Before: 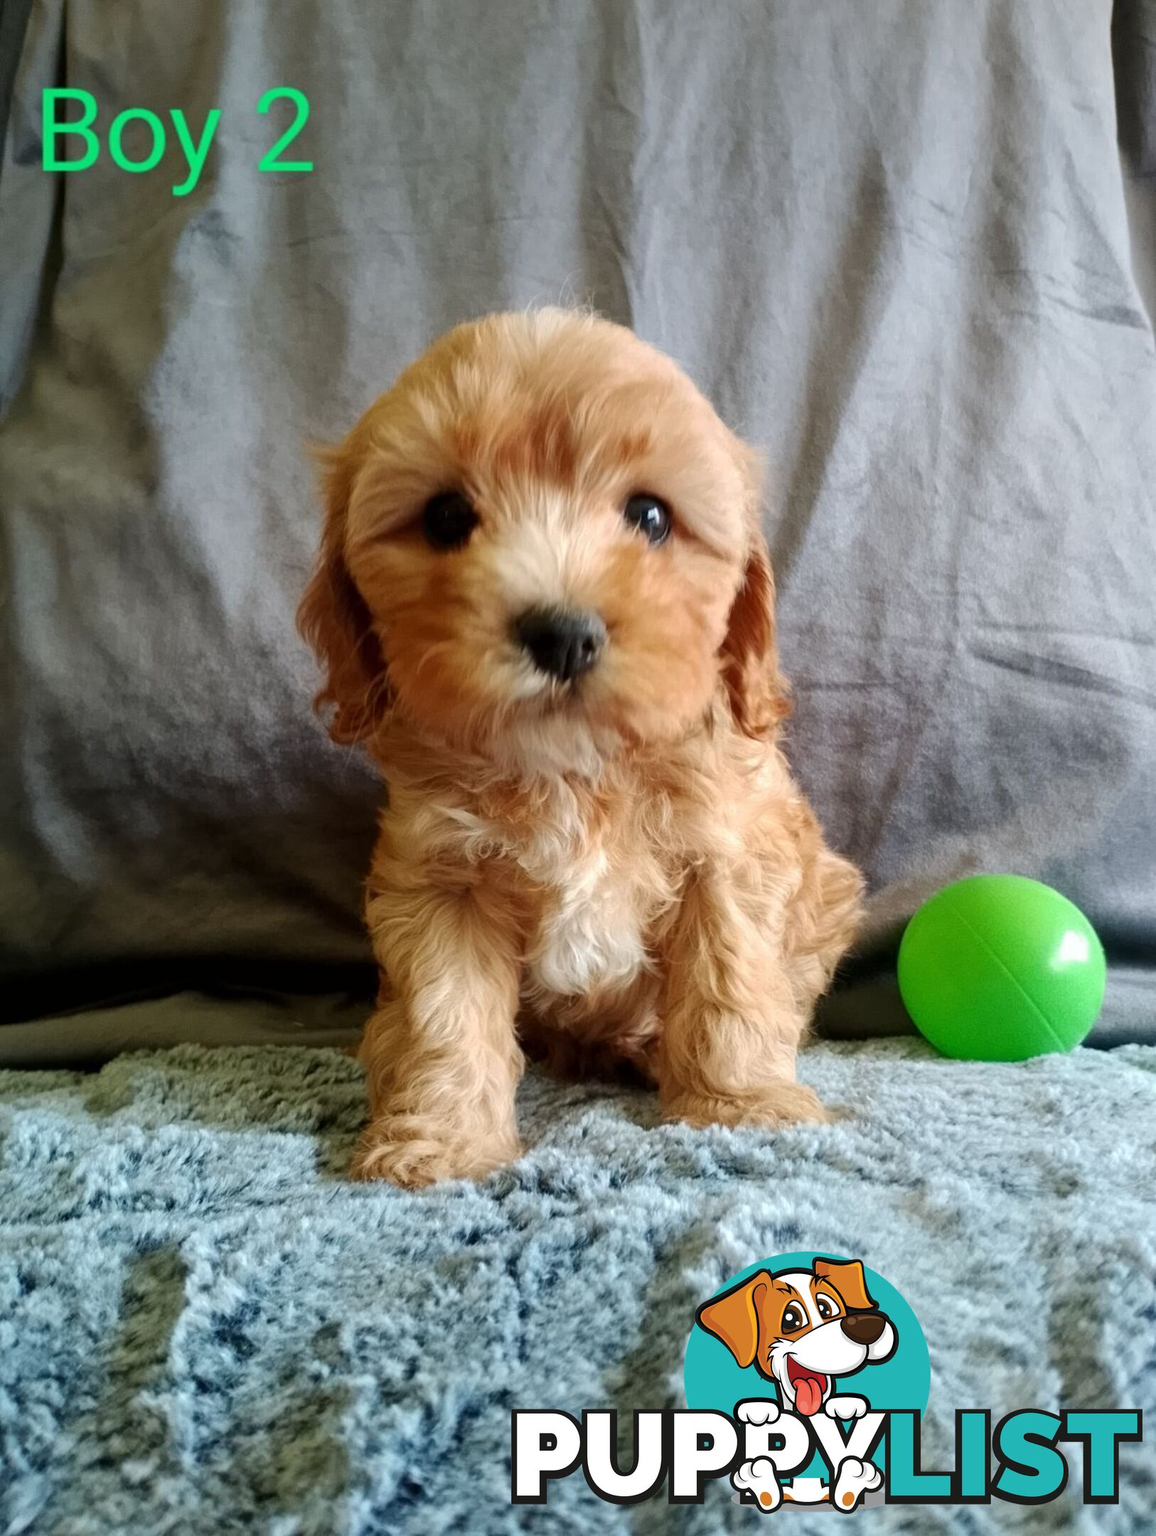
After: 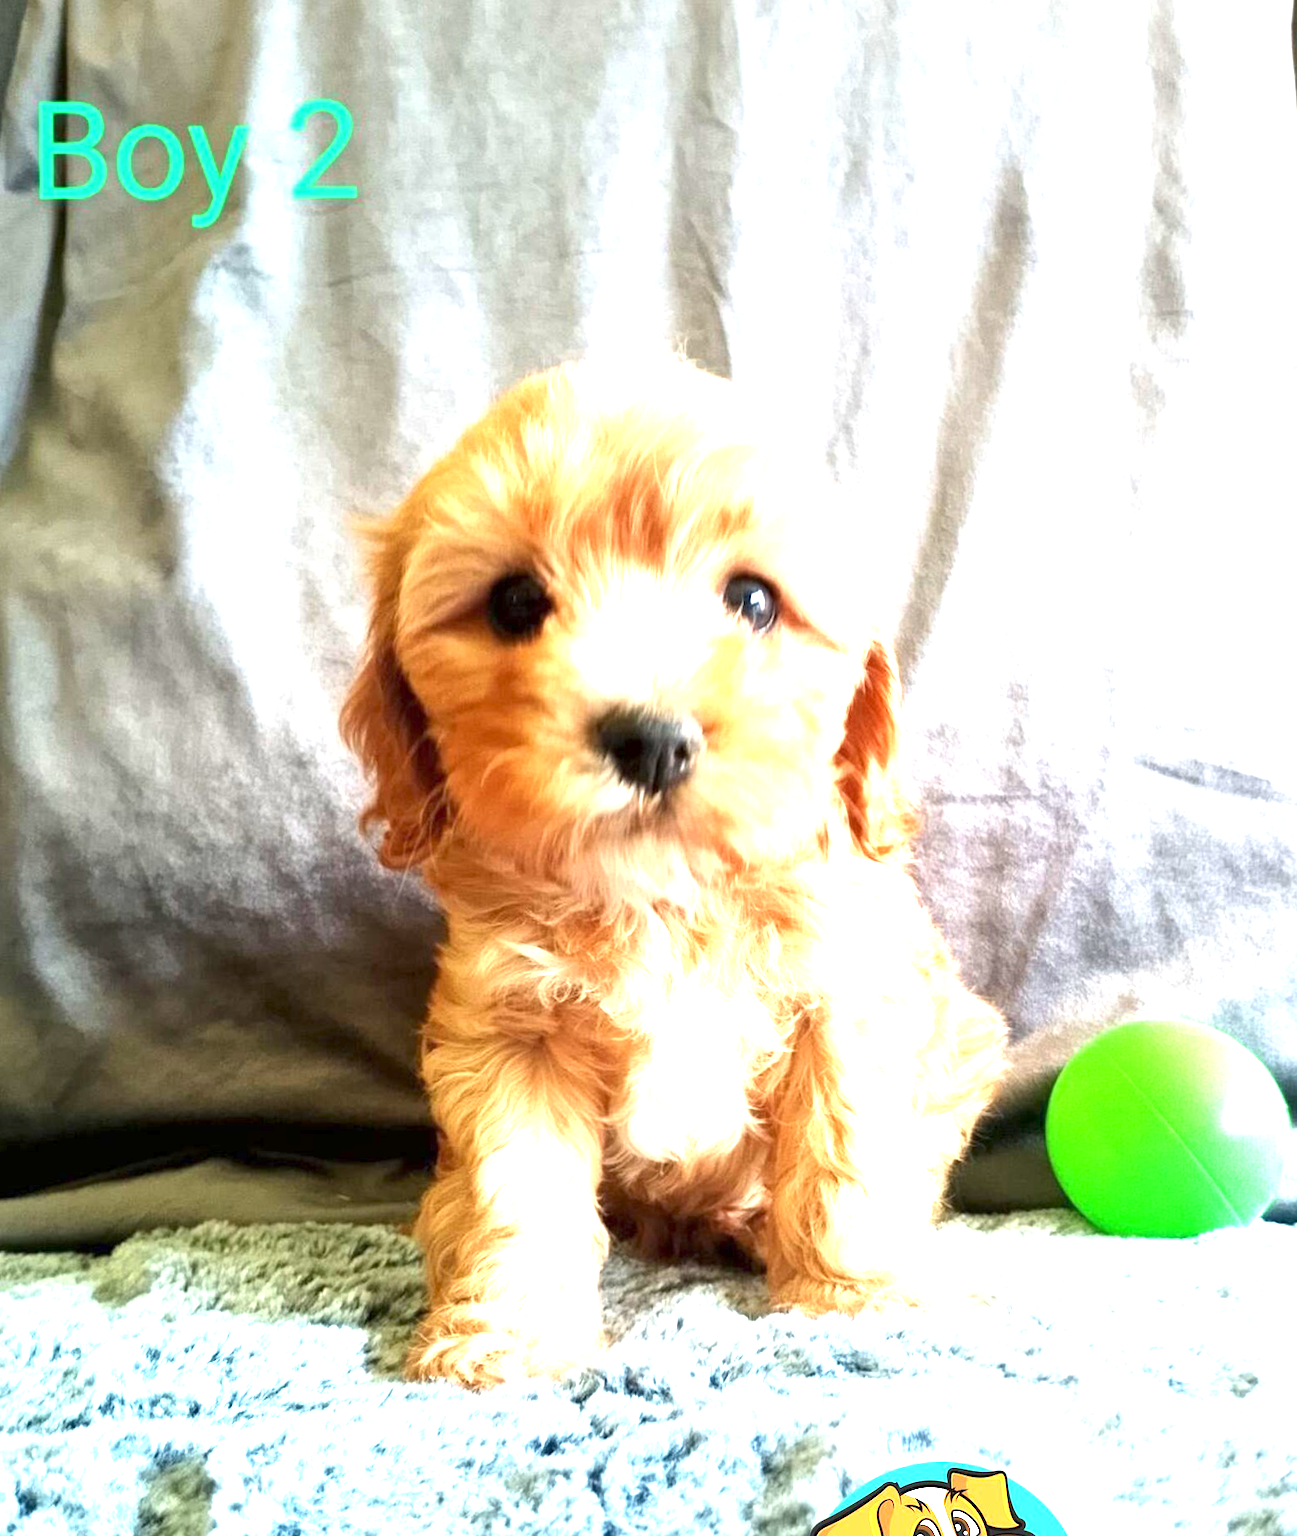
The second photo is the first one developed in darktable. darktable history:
crop and rotate: angle 0.231°, left 0.35%, right 3.362%, bottom 14.181%
exposure: exposure 2.038 EV, compensate highlight preservation false
